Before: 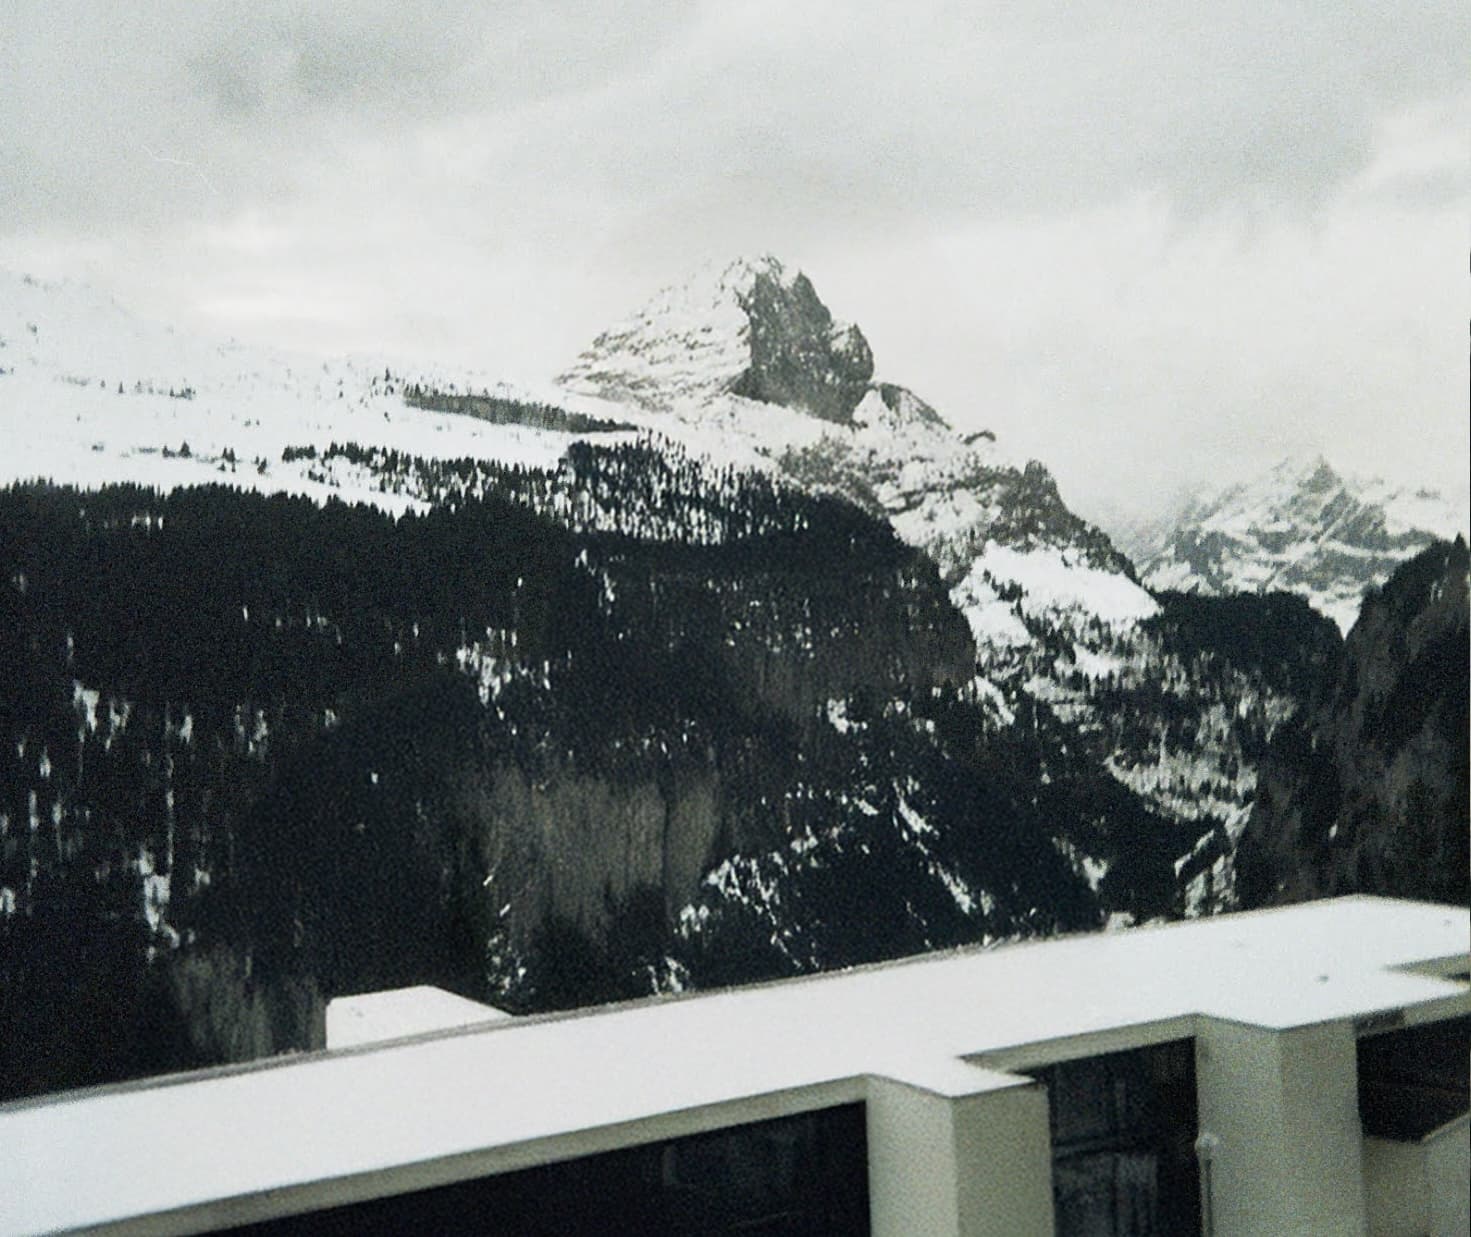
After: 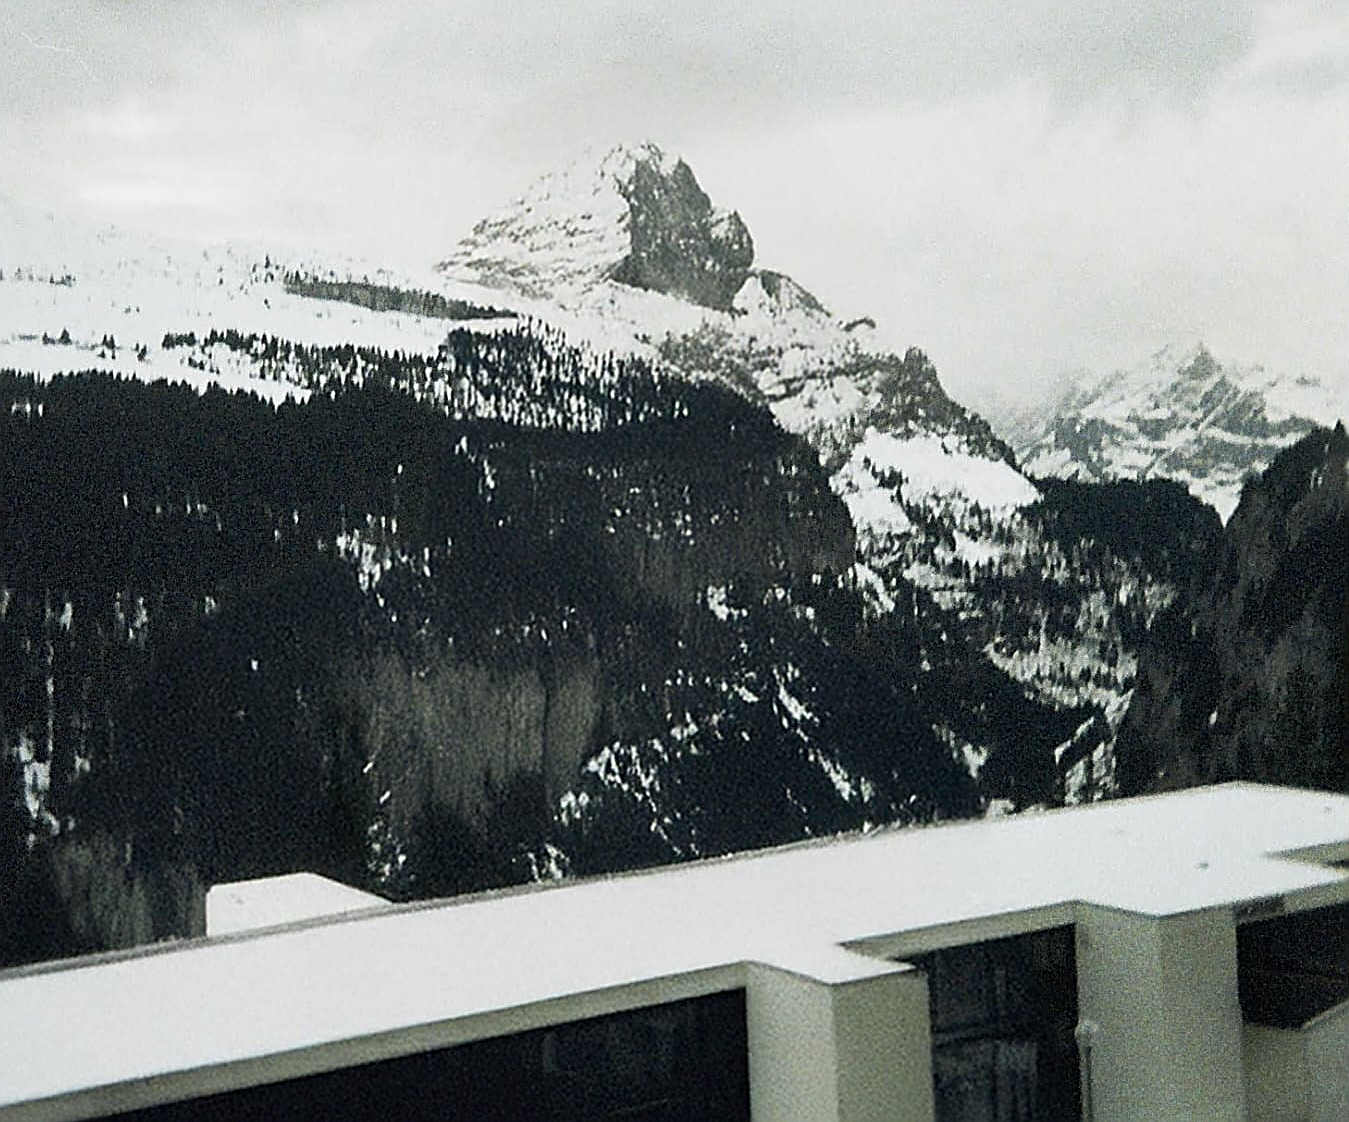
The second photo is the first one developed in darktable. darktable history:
sharpen: amount 0.75
crop and rotate: left 8.262%, top 9.226%
